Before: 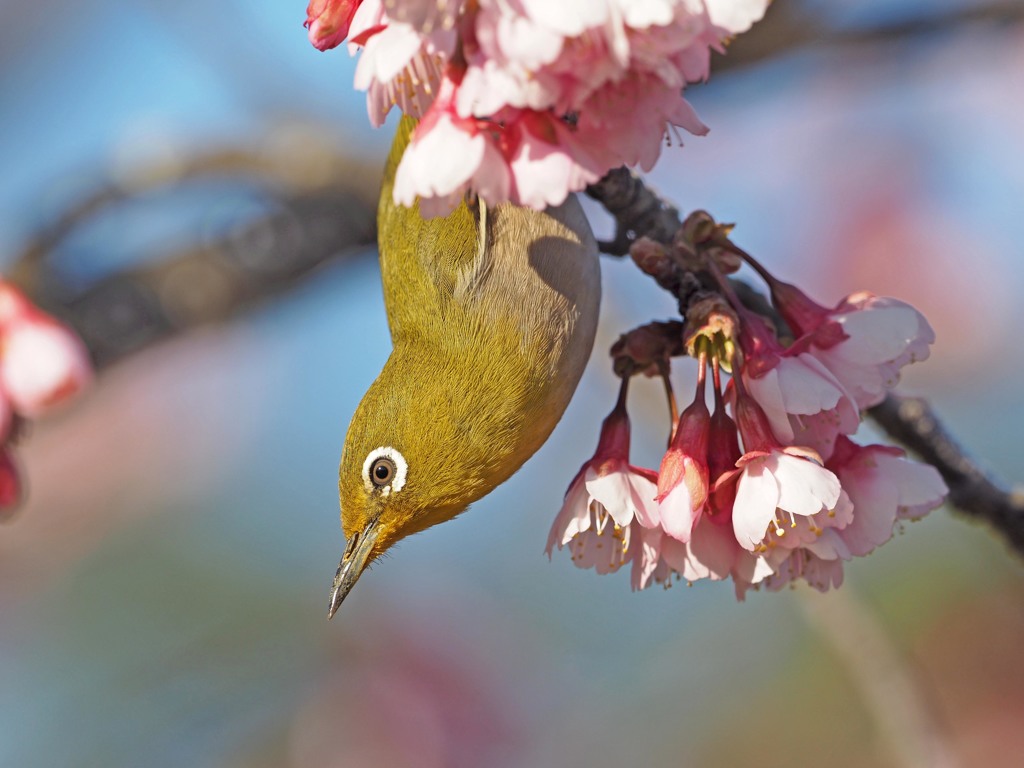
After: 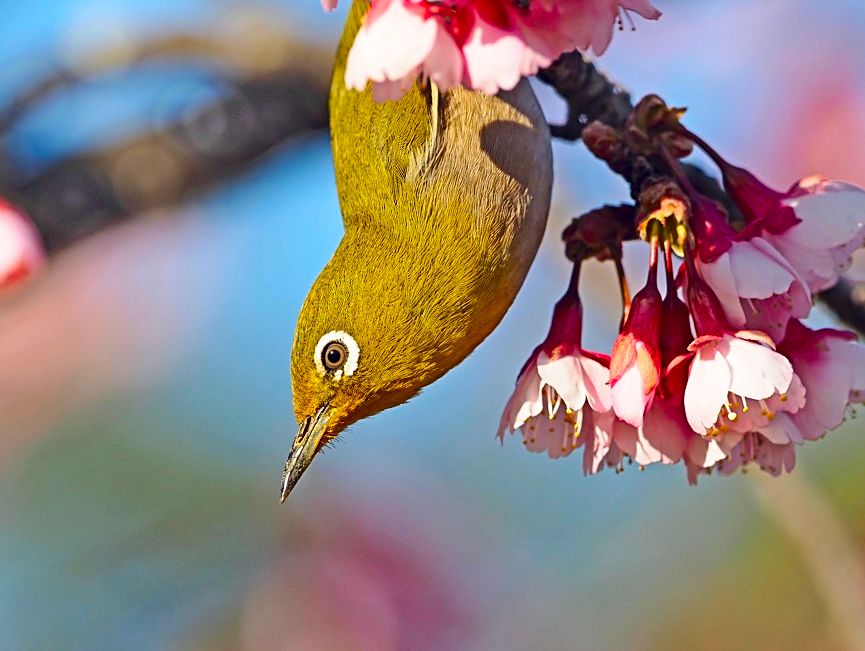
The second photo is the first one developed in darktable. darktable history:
contrast brightness saturation: contrast 0.212, brightness -0.103, saturation 0.212
local contrast: mode bilateral grid, contrast 16, coarseness 37, detail 105%, midtone range 0.2
crop and rotate: left 4.771%, top 15.158%, right 10.675%
sharpen: on, module defaults
color balance rgb: global offset › chroma 0.064%, global offset › hue 253.95°, perceptual saturation grading › global saturation 19.834%, perceptual brilliance grading › mid-tones 10.31%, perceptual brilliance grading › shadows 15.243%, global vibrance 14.879%
